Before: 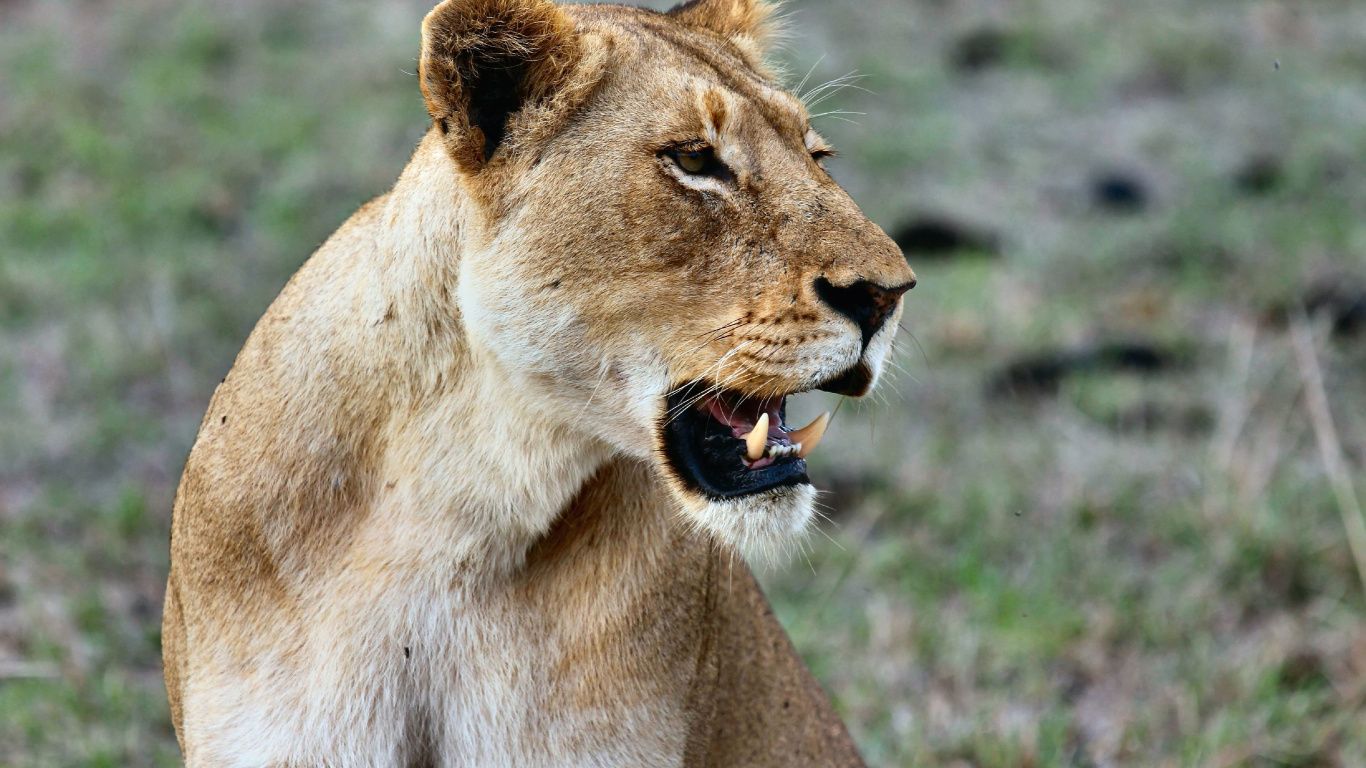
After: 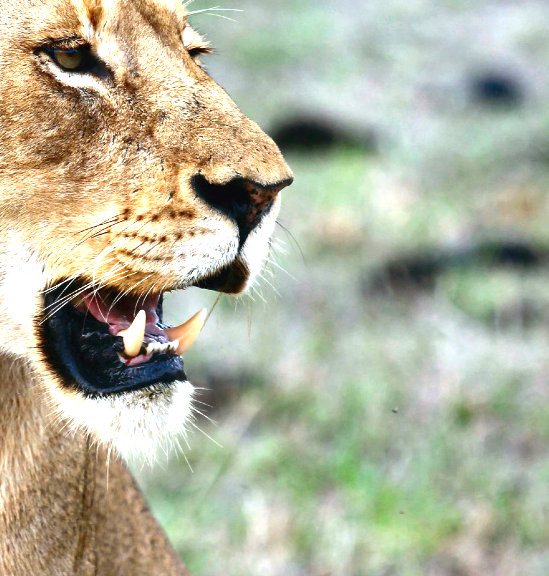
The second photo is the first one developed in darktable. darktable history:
exposure: exposure 1.255 EV, compensate highlight preservation false
crop: left 45.623%, top 13.494%, right 14.019%, bottom 10.087%
